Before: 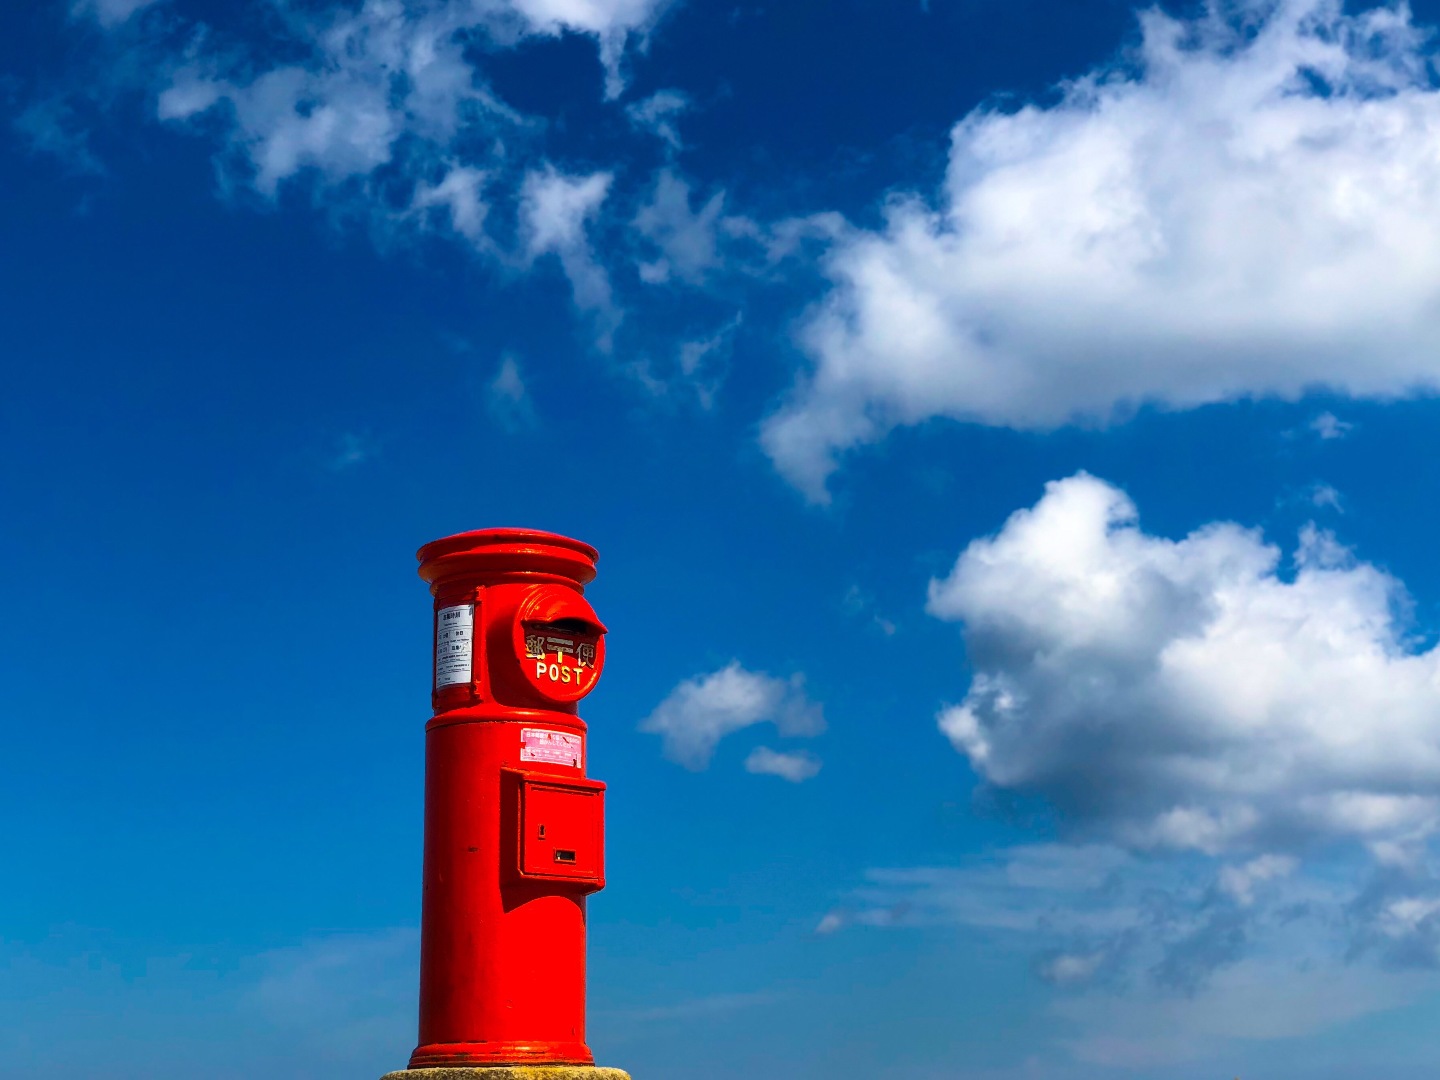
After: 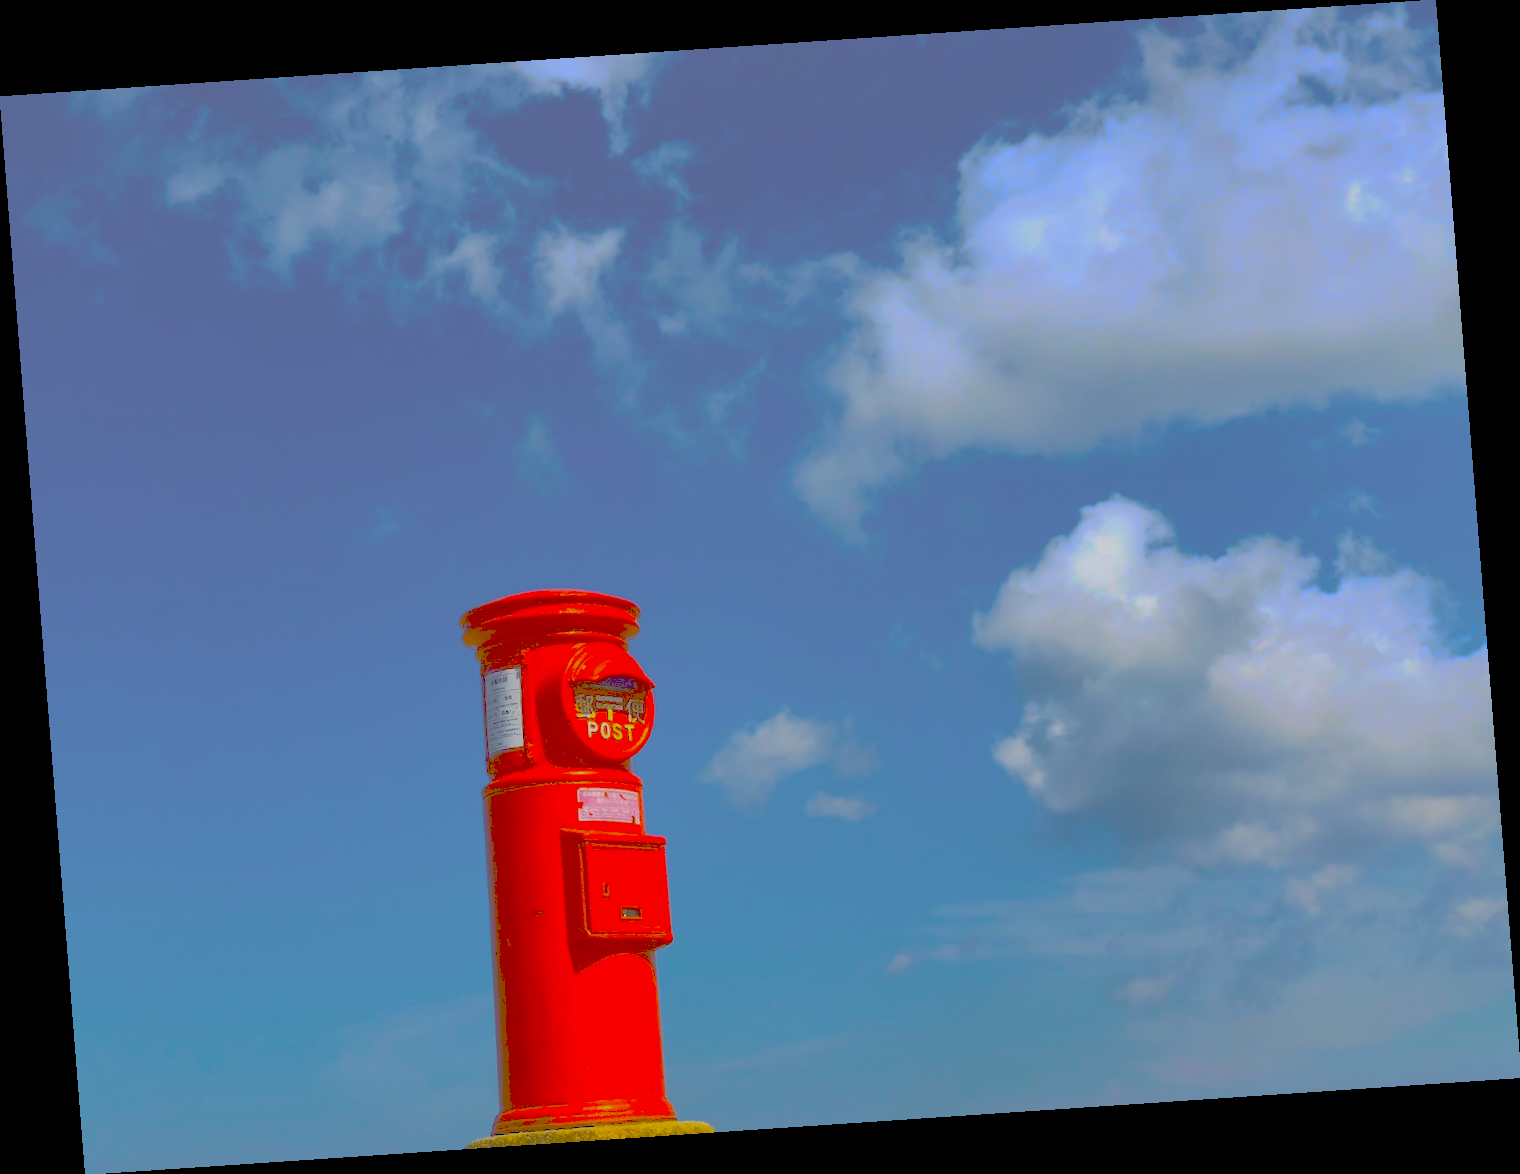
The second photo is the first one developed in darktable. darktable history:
color balance: input saturation 134.34%, contrast -10.04%, contrast fulcrum 19.67%, output saturation 133.51%
tone curve: curves: ch0 [(0, 0) (0.003, 0.322) (0.011, 0.327) (0.025, 0.345) (0.044, 0.365) (0.069, 0.378) (0.1, 0.391) (0.136, 0.403) (0.177, 0.412) (0.224, 0.429) (0.277, 0.448) (0.335, 0.474) (0.399, 0.503) (0.468, 0.537) (0.543, 0.57) (0.623, 0.61) (0.709, 0.653) (0.801, 0.699) (0.898, 0.75) (1, 1)], preserve colors none
contrast brightness saturation: contrast 0.04, saturation 0.07
rotate and perspective: rotation -4.2°, shear 0.006, automatic cropping off
shadows and highlights: on, module defaults
